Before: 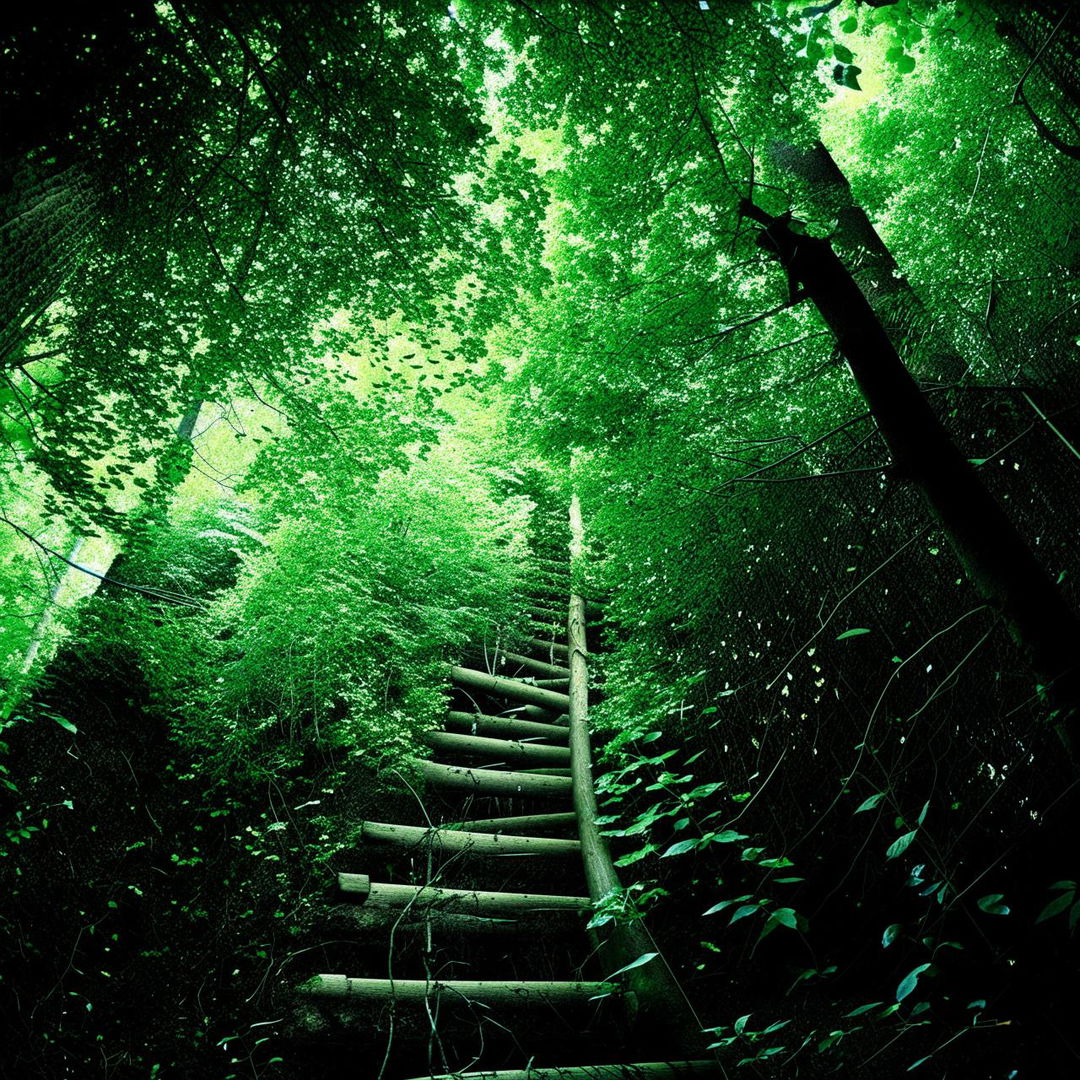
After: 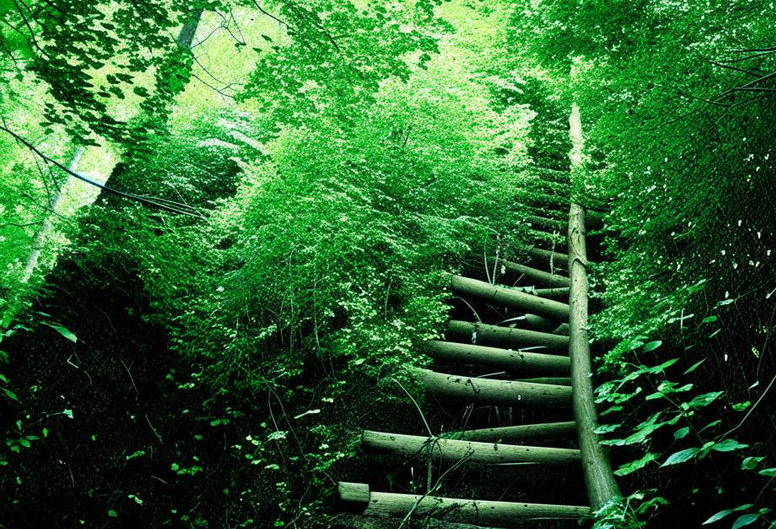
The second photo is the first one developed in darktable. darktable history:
crop: top 36.271%, right 28.131%, bottom 14.732%
